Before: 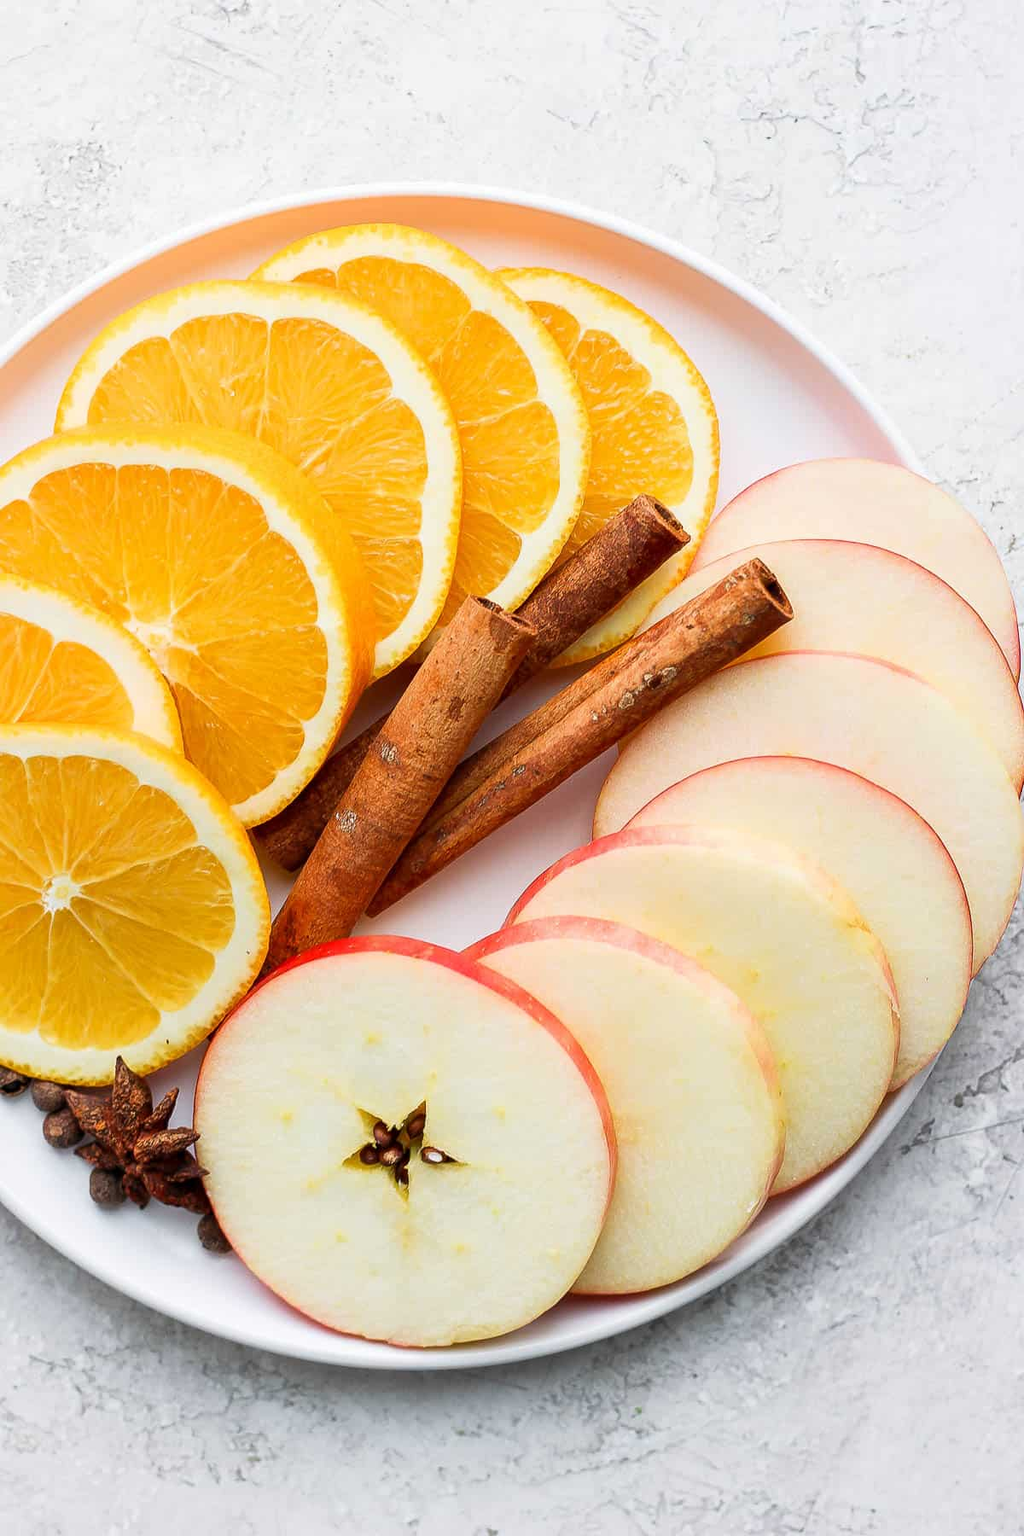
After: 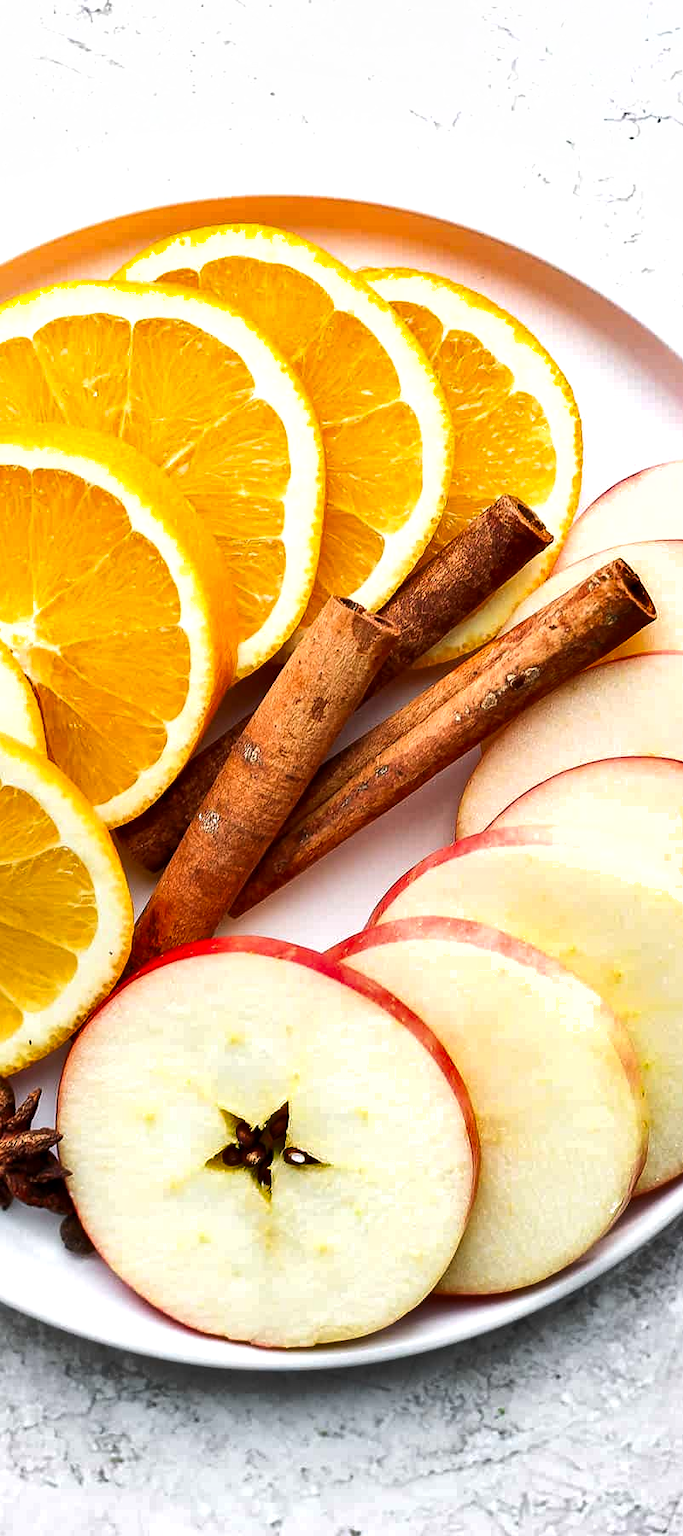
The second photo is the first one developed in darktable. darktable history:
exposure: black level correction 0, compensate highlight preservation false
base curve: curves: ch0 [(0, 0) (0.283, 0.295) (1, 1)]
shadows and highlights: soften with gaussian
local contrast: mode bilateral grid, contrast 21, coarseness 50, detail 119%, midtone range 0.2
crop and rotate: left 13.425%, right 19.867%
tone equalizer: -8 EV -0.442 EV, -7 EV -0.356 EV, -6 EV -0.307 EV, -5 EV -0.19 EV, -3 EV 0.242 EV, -2 EV 0.325 EV, -1 EV 0.403 EV, +0 EV 0.411 EV, edges refinement/feathering 500, mask exposure compensation -1.57 EV, preserve details no
